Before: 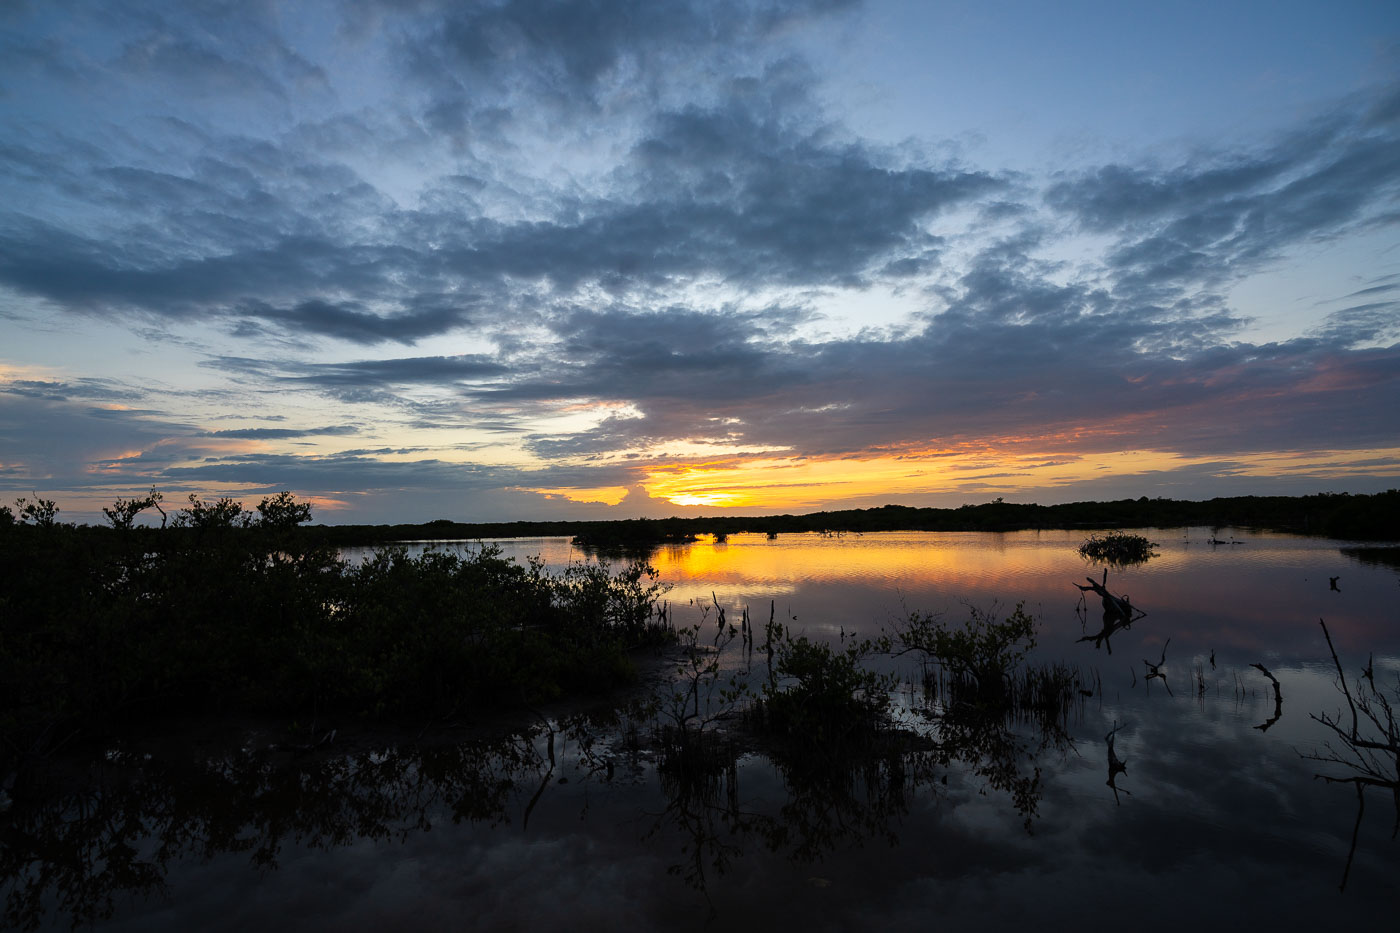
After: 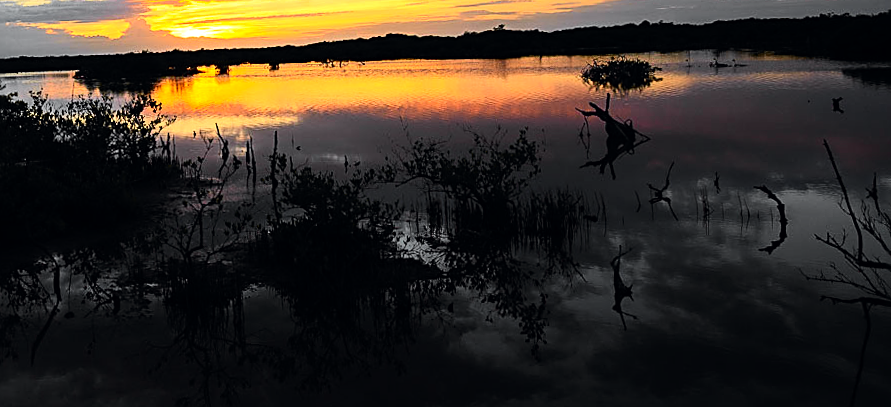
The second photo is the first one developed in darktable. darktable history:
tone curve: curves: ch0 [(0, 0) (0.071, 0.047) (0.266, 0.26) (0.491, 0.552) (0.753, 0.818) (1, 0.983)]; ch1 [(0, 0) (0.346, 0.307) (0.408, 0.369) (0.463, 0.443) (0.482, 0.493) (0.502, 0.5) (0.517, 0.518) (0.546, 0.576) (0.588, 0.643) (0.651, 0.709) (1, 1)]; ch2 [(0, 0) (0.346, 0.34) (0.434, 0.46) (0.485, 0.494) (0.5, 0.494) (0.517, 0.503) (0.535, 0.545) (0.583, 0.624) (0.625, 0.678) (1, 1)], color space Lab, independent channels, preserve colors none
crop and rotate: left 35.509%, top 50.238%, bottom 4.934%
tone equalizer: -8 EV -0.417 EV, -7 EV -0.389 EV, -6 EV -0.333 EV, -5 EV -0.222 EV, -3 EV 0.222 EV, -2 EV 0.333 EV, -1 EV 0.389 EV, +0 EV 0.417 EV, edges refinement/feathering 500, mask exposure compensation -1.57 EV, preserve details no
sharpen: on, module defaults
rotate and perspective: rotation -1°, crop left 0.011, crop right 0.989, crop top 0.025, crop bottom 0.975
